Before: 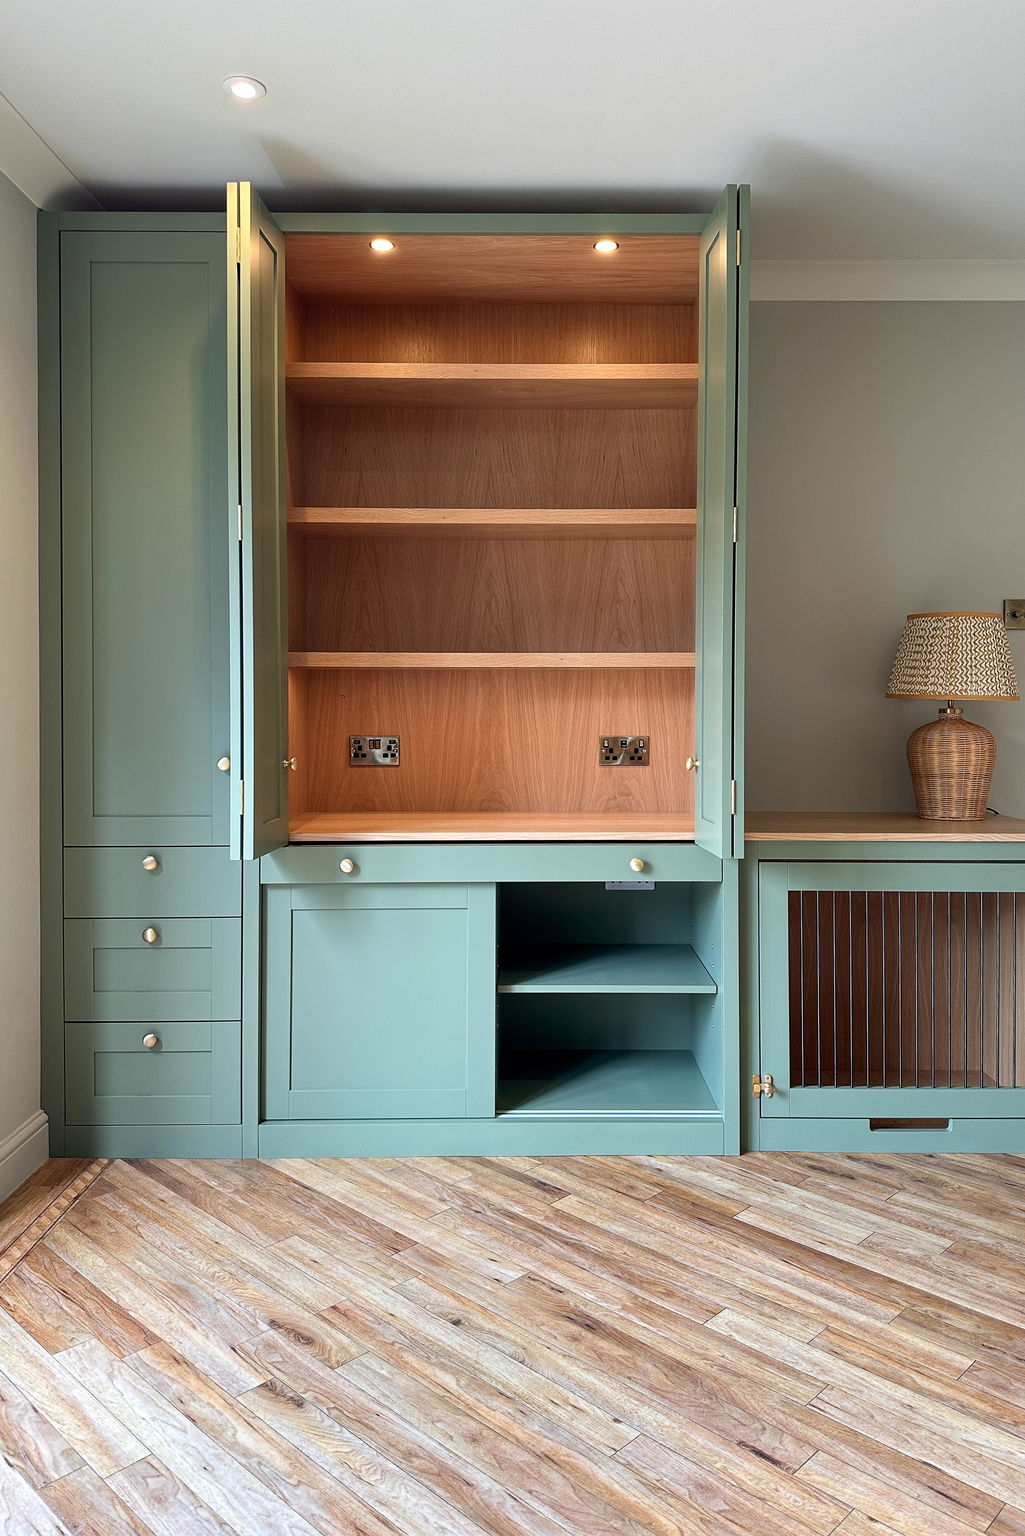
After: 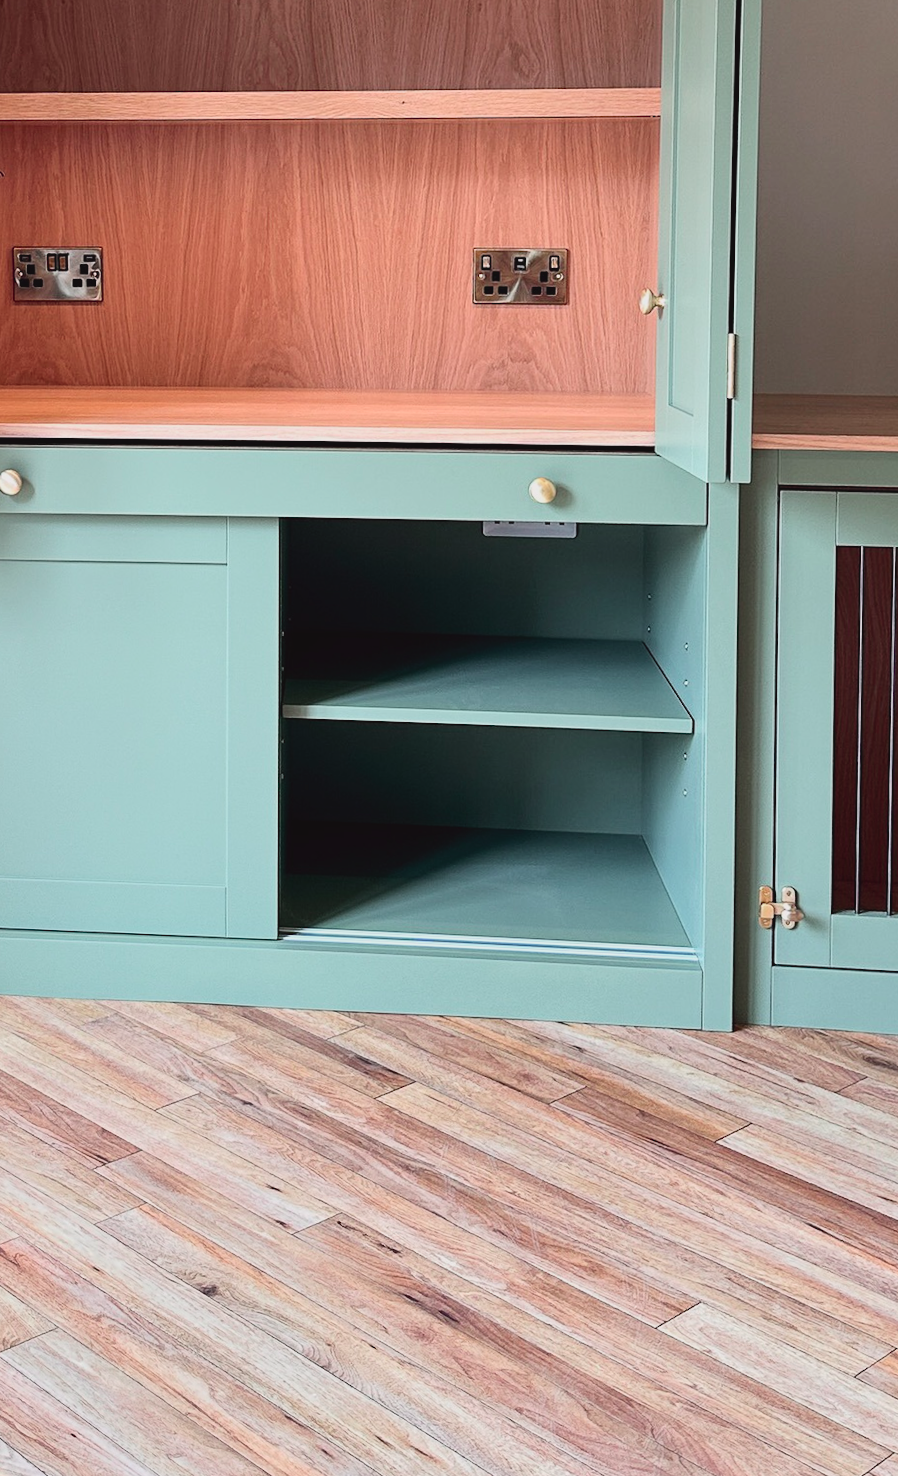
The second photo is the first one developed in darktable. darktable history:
rotate and perspective: rotation 0.062°, lens shift (vertical) 0.115, lens shift (horizontal) -0.133, crop left 0.047, crop right 0.94, crop top 0.061, crop bottom 0.94
exposure: black level correction -0.003, exposure 0.04 EV, compensate highlight preservation false
crop: left 29.672%, top 41.786%, right 20.851%, bottom 3.487%
tone curve: curves: ch0 [(0, 0.023) (0.184, 0.168) (0.491, 0.519) (0.748, 0.765) (1, 0.919)]; ch1 [(0, 0) (0.179, 0.173) (0.322, 0.32) (0.424, 0.424) (0.496, 0.501) (0.563, 0.586) (0.761, 0.803) (1, 1)]; ch2 [(0, 0) (0.434, 0.447) (0.483, 0.487) (0.557, 0.541) (0.697, 0.68) (1, 1)], color space Lab, independent channels, preserve colors none
